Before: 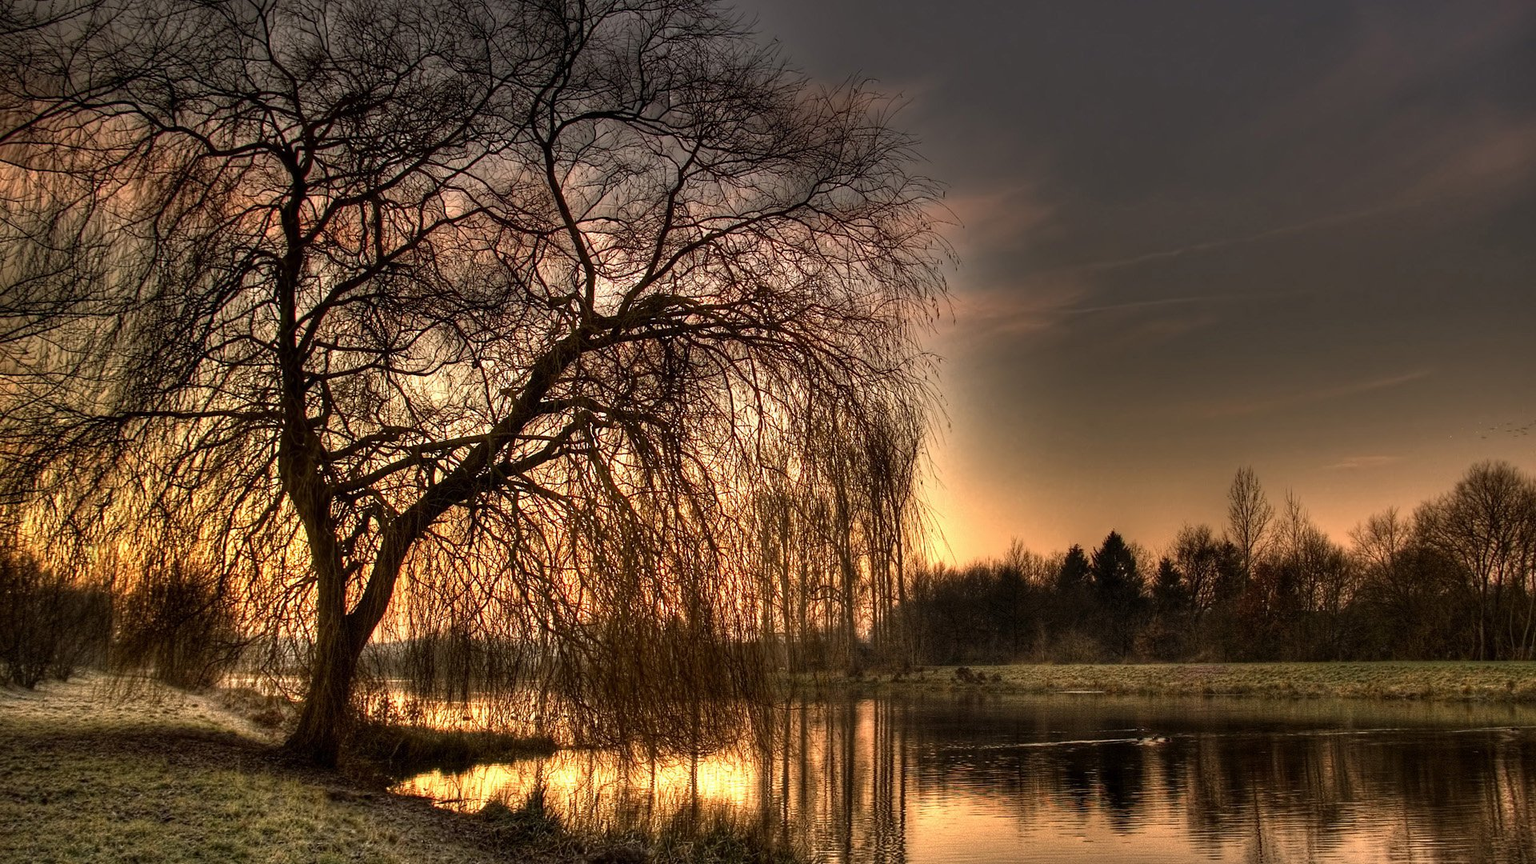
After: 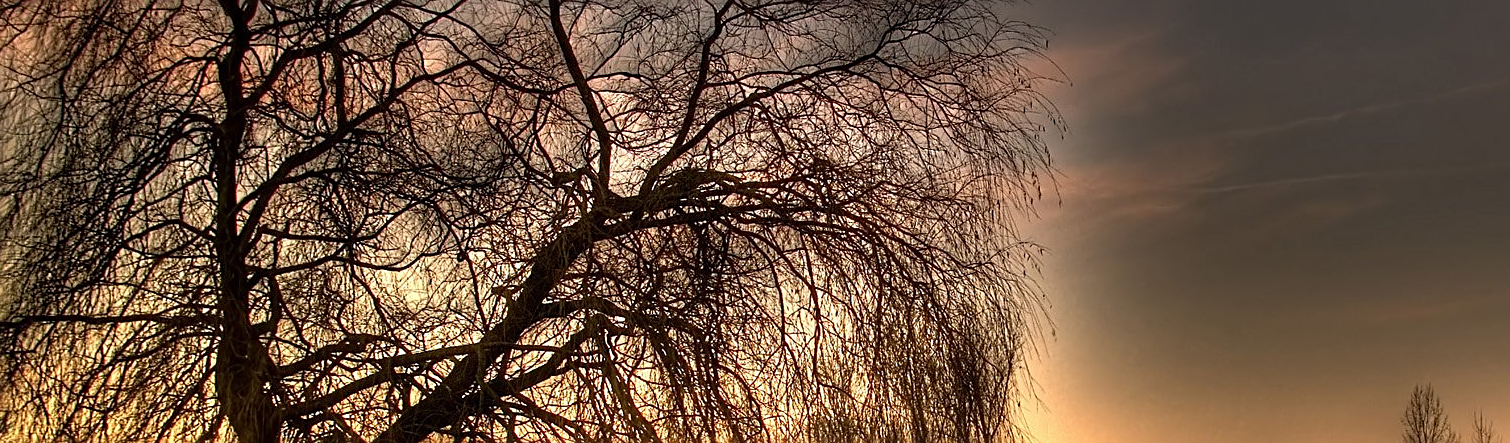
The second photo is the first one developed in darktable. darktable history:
sharpen: on, module defaults
crop: left 6.964%, top 18.463%, right 14.347%, bottom 40.449%
